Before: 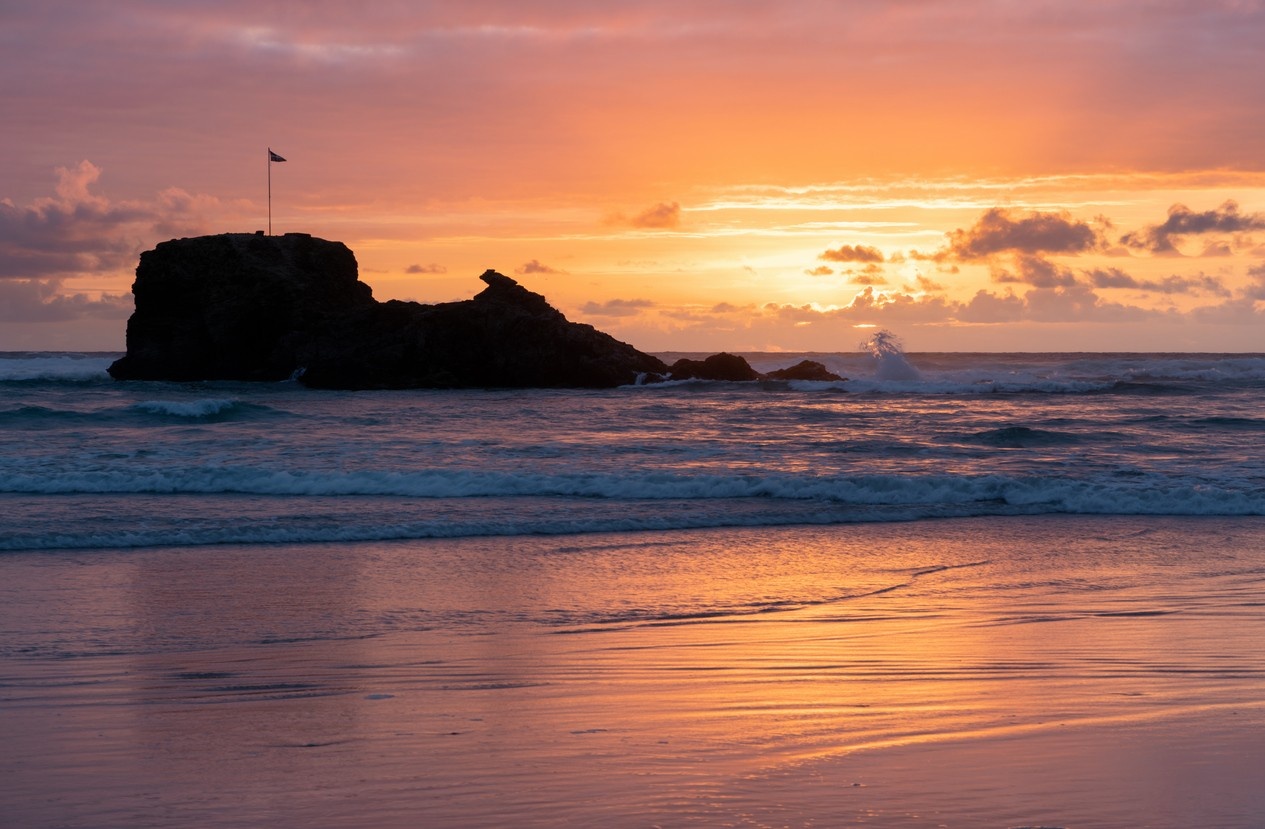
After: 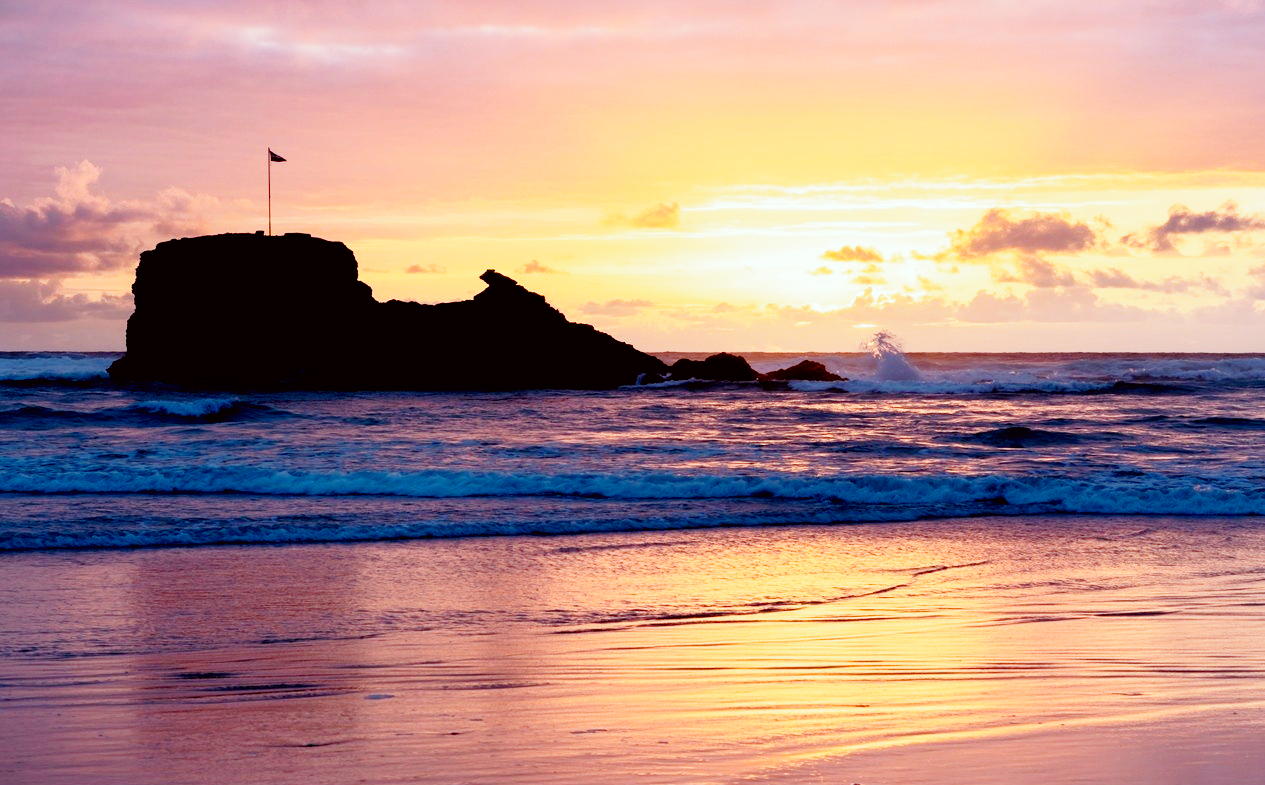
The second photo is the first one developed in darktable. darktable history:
exposure: black level correction 0.017, exposure -0.006 EV, compensate exposure bias true, compensate highlight preservation false
base curve: curves: ch0 [(0, 0) (0, 0.001) (0.001, 0.001) (0.004, 0.002) (0.007, 0.004) (0.015, 0.013) (0.033, 0.045) (0.052, 0.096) (0.075, 0.17) (0.099, 0.241) (0.163, 0.42) (0.219, 0.55) (0.259, 0.616) (0.327, 0.722) (0.365, 0.765) (0.522, 0.873) (0.547, 0.881) (0.689, 0.919) (0.826, 0.952) (1, 1)], preserve colors none
crop and rotate: top 0.01%, bottom 5.229%
levels: mode automatic, levels [0.093, 0.434, 0.988]
color correction: highlights a* -2.74, highlights b* -2.69, shadows a* 2.02, shadows b* 2.87
tone curve: curves: ch0 [(0, 0) (0.15, 0.17) (0.452, 0.437) (0.611, 0.588) (0.751, 0.749) (1, 1)]; ch1 [(0, 0) (0.325, 0.327) (0.413, 0.442) (0.475, 0.467) (0.512, 0.522) (0.541, 0.55) (0.617, 0.612) (0.695, 0.697) (1, 1)]; ch2 [(0, 0) (0.386, 0.397) (0.452, 0.459) (0.505, 0.498) (0.536, 0.546) (0.574, 0.571) (0.633, 0.653) (1, 1)], color space Lab, linked channels
